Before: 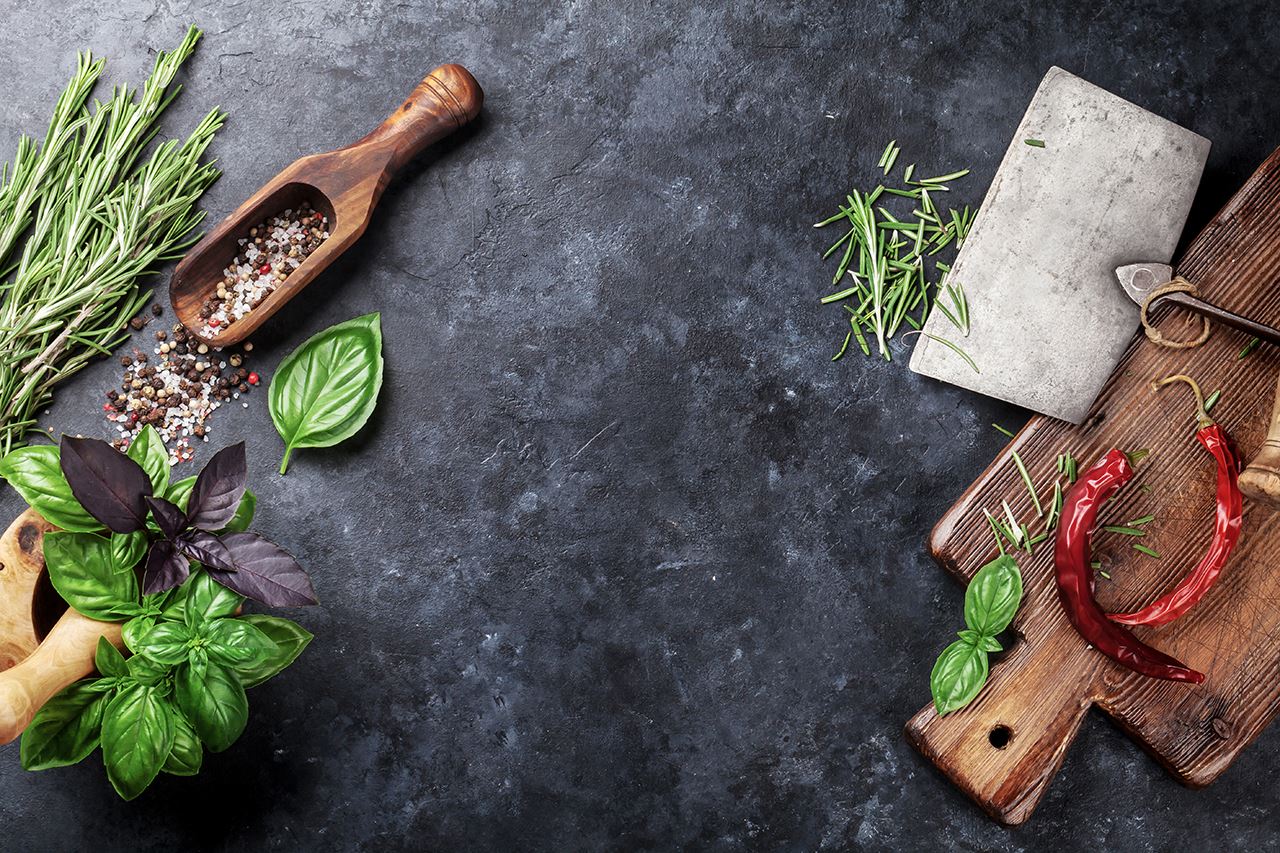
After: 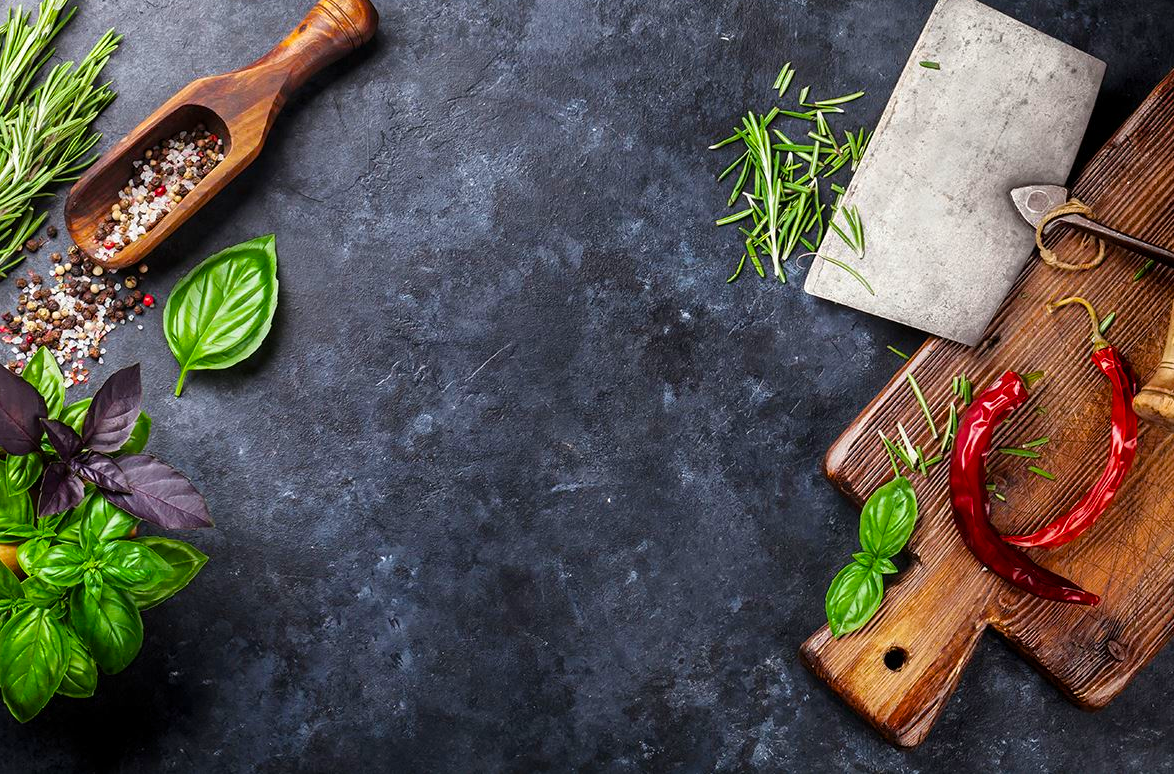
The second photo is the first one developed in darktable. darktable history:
crop and rotate: left 8.262%, top 9.226%
color balance rgb: linear chroma grading › global chroma 15%, perceptual saturation grading › global saturation 30%
